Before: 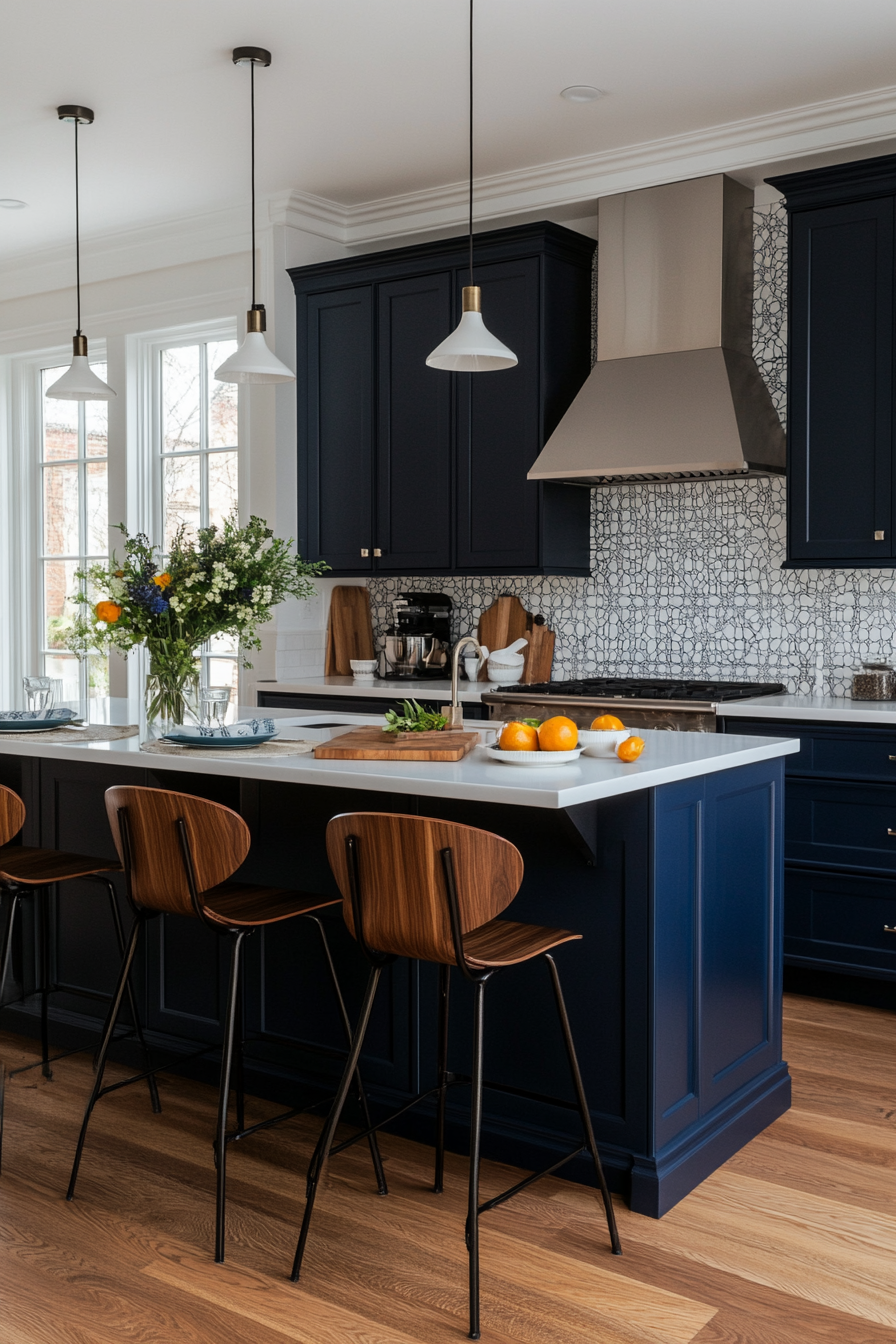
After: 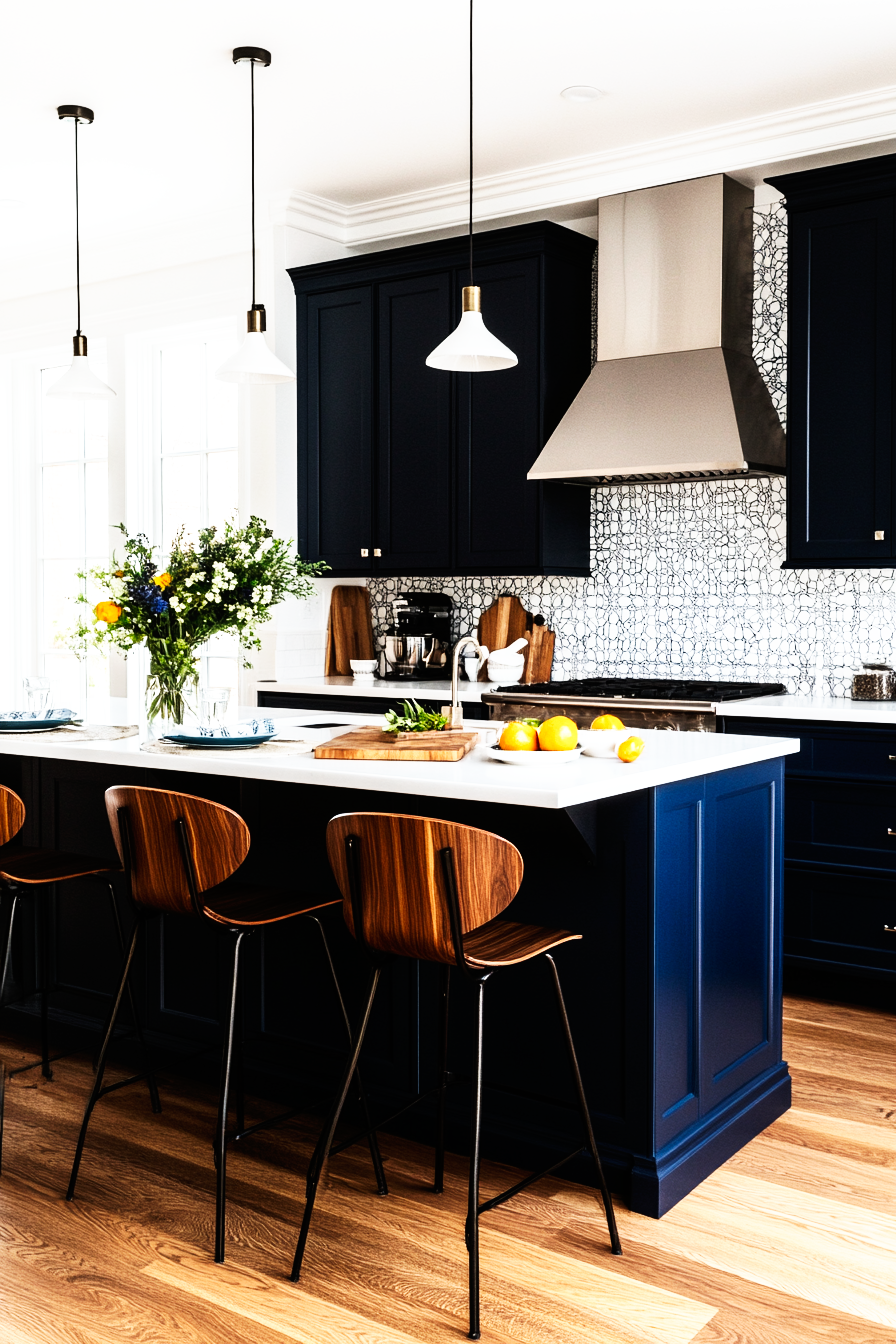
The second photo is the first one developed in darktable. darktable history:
contrast equalizer: y [[0.5 ×6], [0.5 ×6], [0.5, 0.5, 0.501, 0.545, 0.707, 0.863], [0 ×6], [0 ×6]]
base curve: curves: ch0 [(0, 0) (0.007, 0.004) (0.027, 0.03) (0.046, 0.07) (0.207, 0.54) (0.442, 0.872) (0.673, 0.972) (1, 1)], preserve colors none
tone equalizer: -8 EV -0.75 EV, -7 EV -0.7 EV, -6 EV -0.6 EV, -5 EV -0.4 EV, -3 EV 0.4 EV, -2 EV 0.6 EV, -1 EV 0.7 EV, +0 EV 0.75 EV, edges refinement/feathering 500, mask exposure compensation -1.57 EV, preserve details no
